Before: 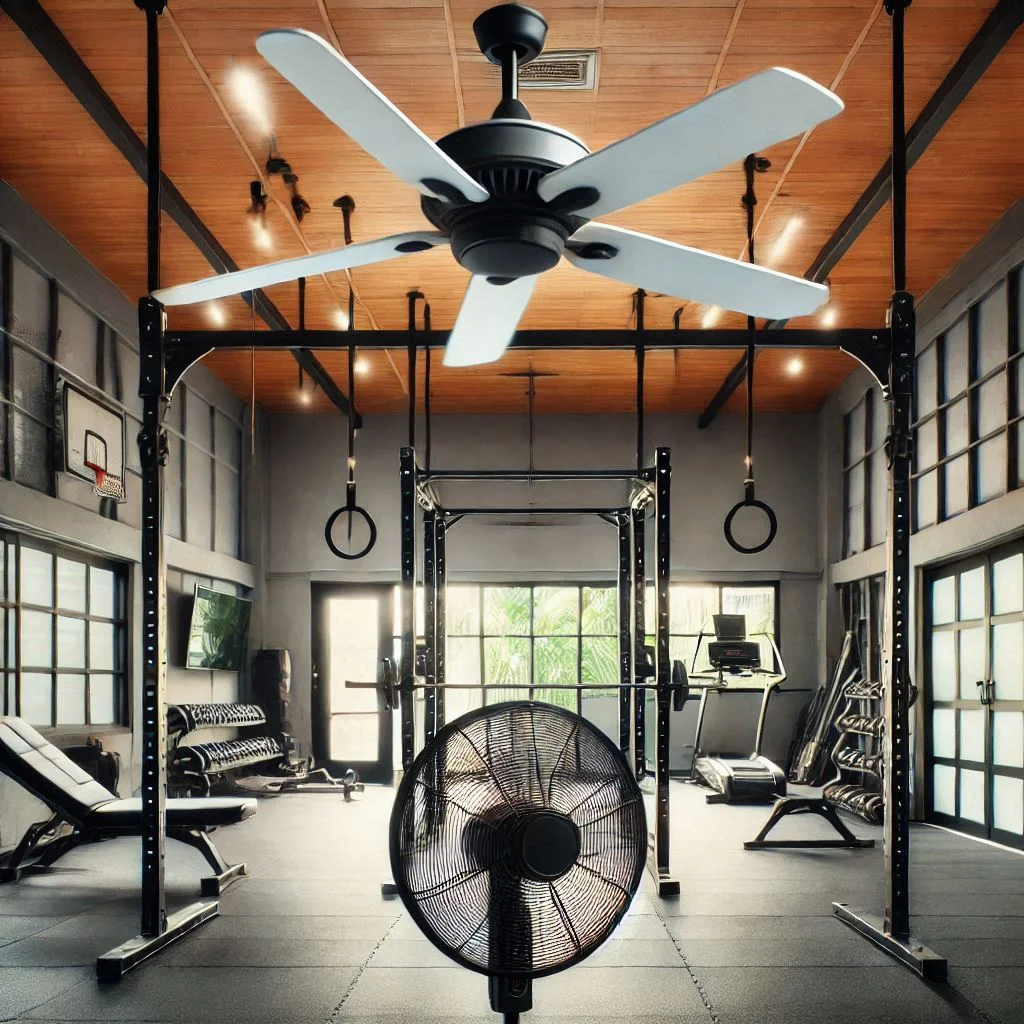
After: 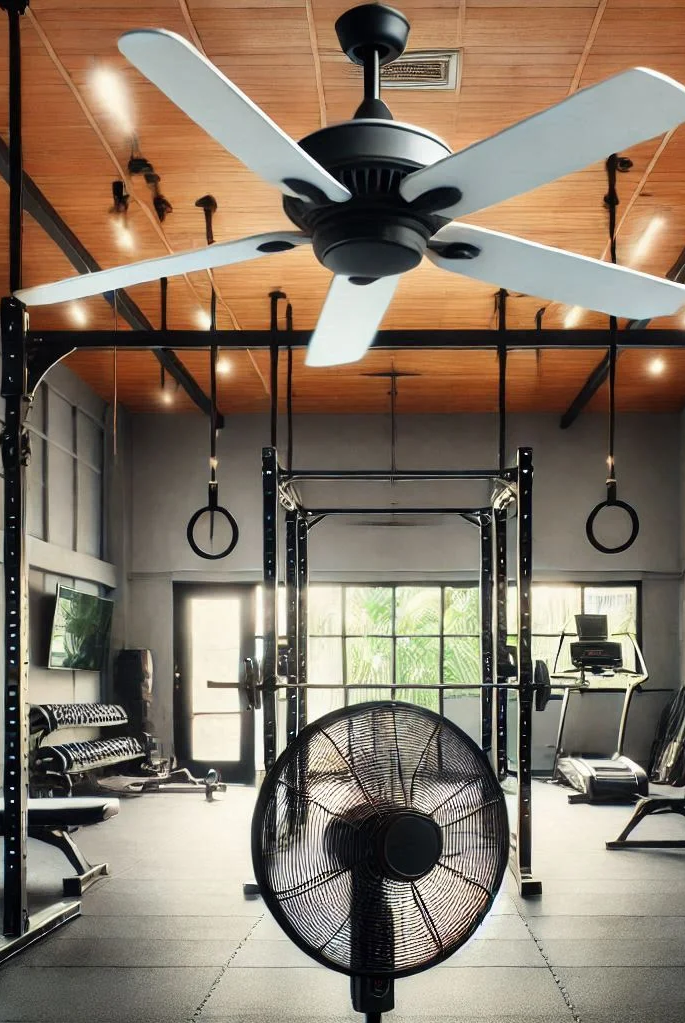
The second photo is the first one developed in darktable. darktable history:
crop and rotate: left 13.535%, right 19.517%
